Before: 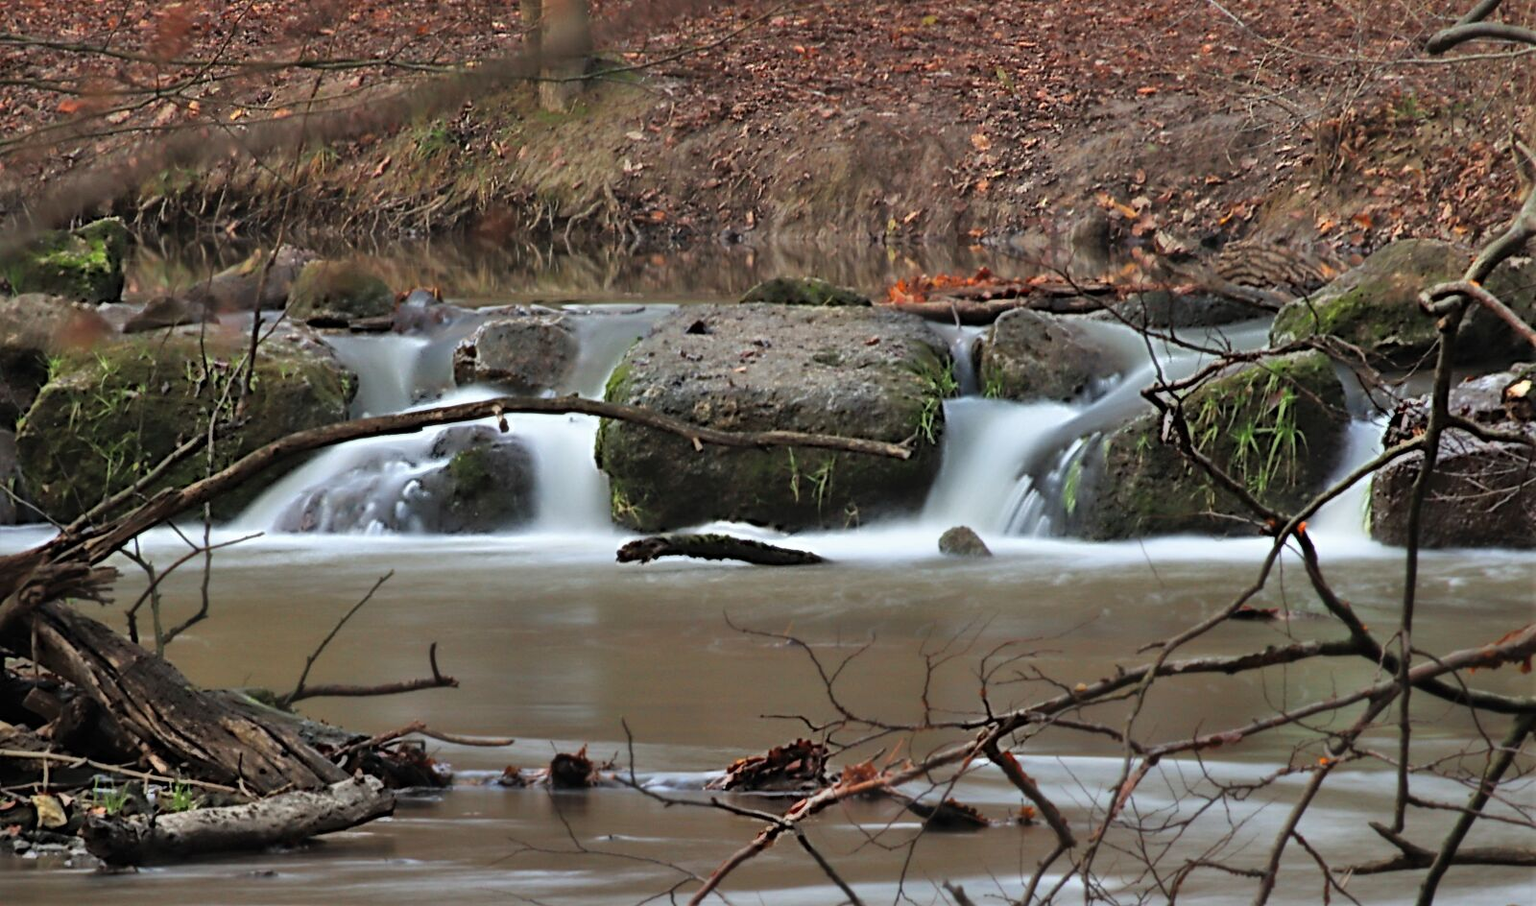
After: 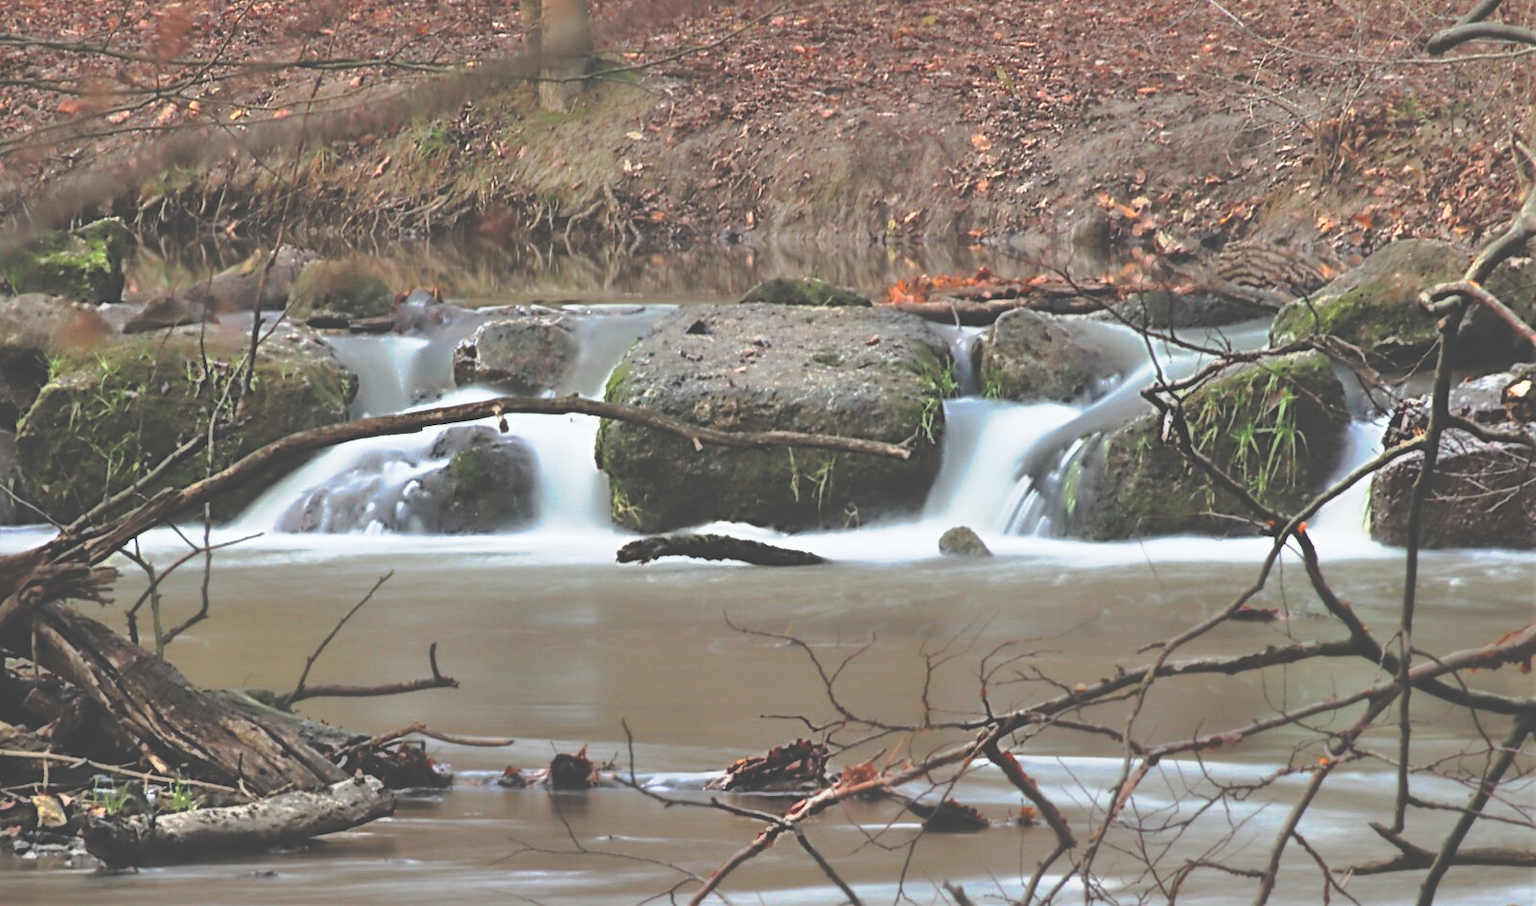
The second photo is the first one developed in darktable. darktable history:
tone curve: curves: ch0 [(0, 0.039) (0.194, 0.159) (0.469, 0.544) (0.693, 0.77) (0.751, 0.871) (1, 1)]; ch1 [(0, 0) (0.508, 0.506) (0.547, 0.563) (0.592, 0.631) (0.715, 0.706) (1, 1)]; ch2 [(0, 0) (0.243, 0.175) (0.362, 0.301) (0.492, 0.515) (0.544, 0.557) (0.595, 0.612) (0.631, 0.641) (1, 1)], preserve colors none
exposure: black level correction -0.061, exposure -0.049 EV, compensate exposure bias true, compensate highlight preservation false
